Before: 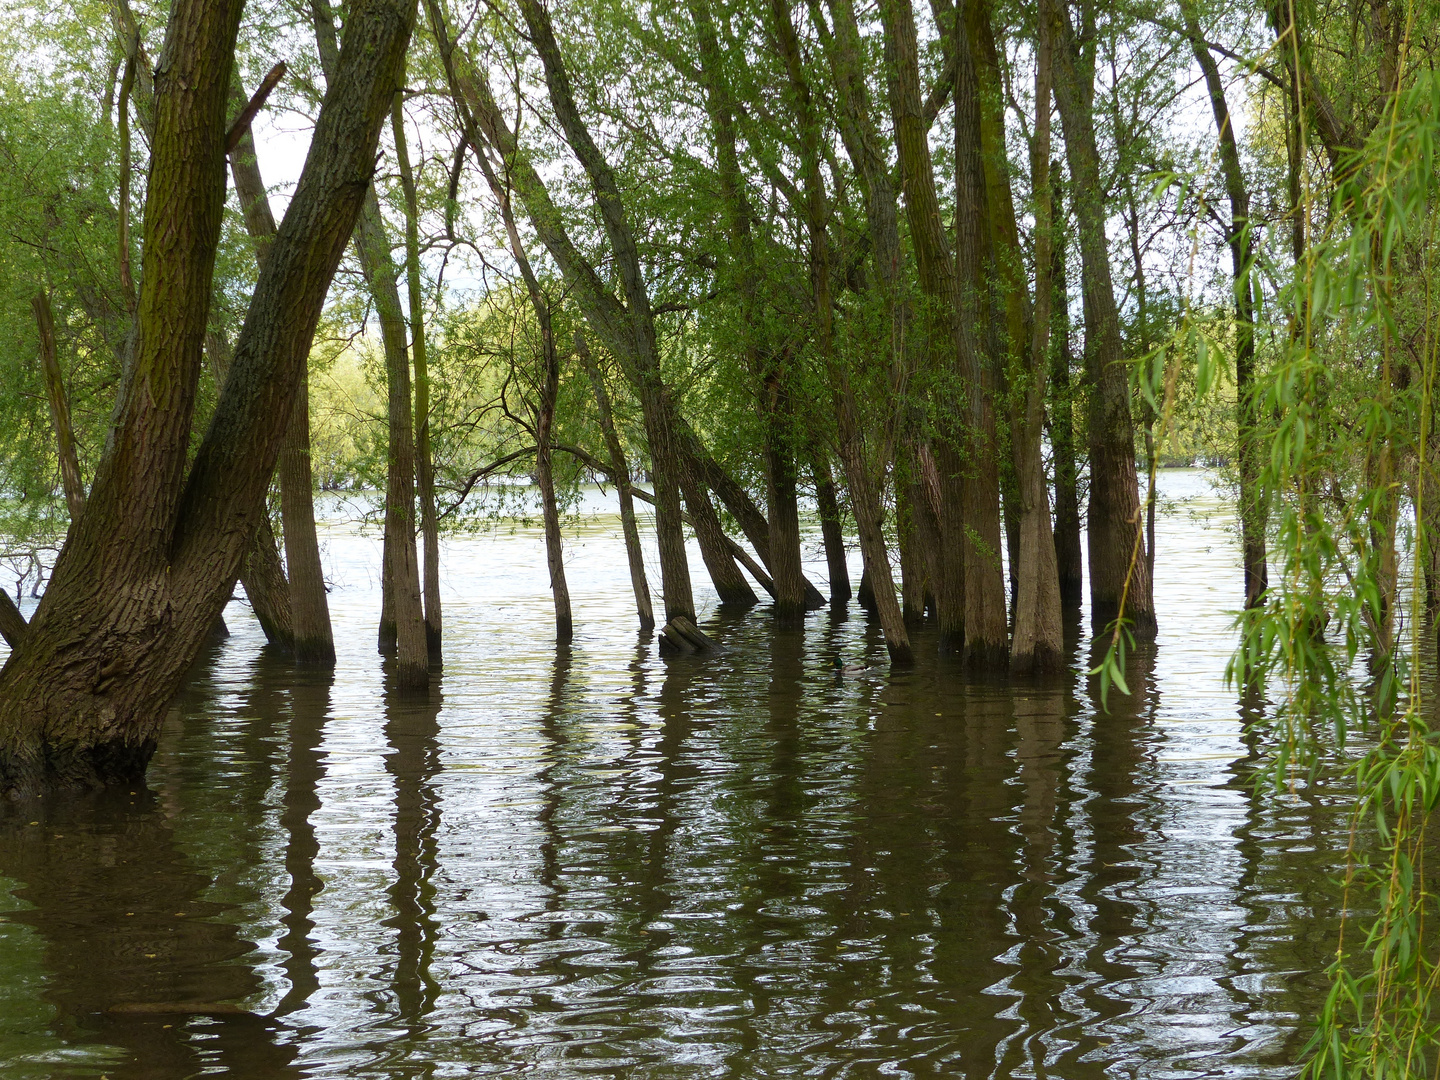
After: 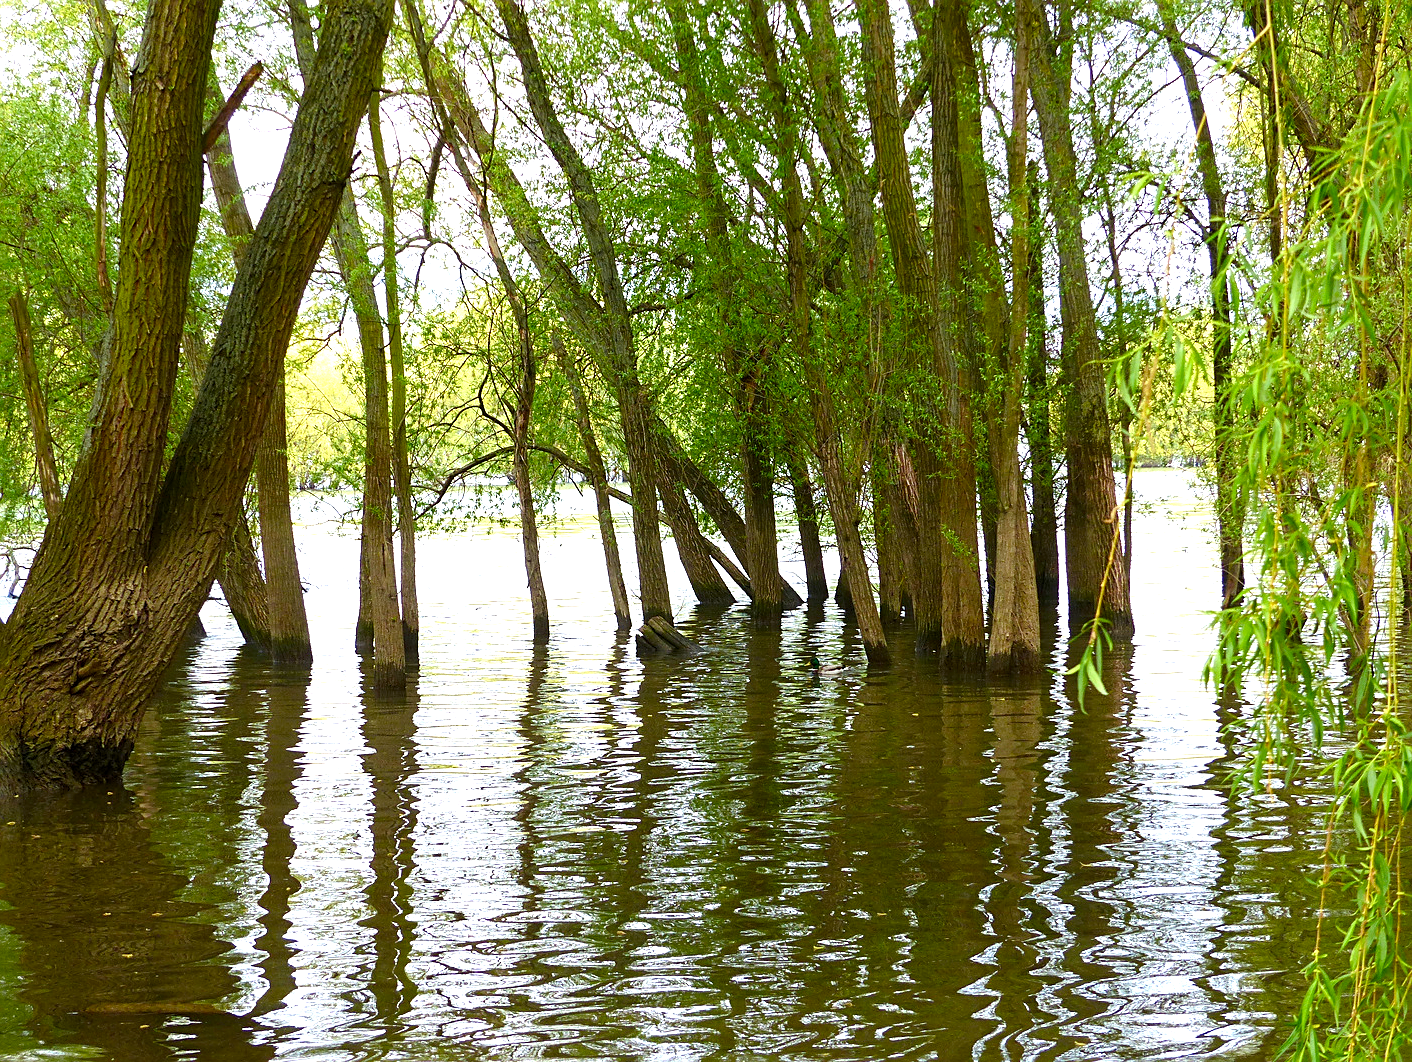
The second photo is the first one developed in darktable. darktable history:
contrast brightness saturation: contrast 0.075, saturation 0.202
crop: left 1.632%, right 0.28%, bottom 1.65%
color balance rgb: linear chroma grading › global chroma 0.877%, perceptual saturation grading › global saturation 0.771%, perceptual saturation grading › highlights -9.134%, perceptual saturation grading › mid-tones 18.7%, perceptual saturation grading › shadows 28.9%
sharpen: on, module defaults
exposure: black level correction 0.001, exposure 1.036 EV, compensate highlight preservation false
